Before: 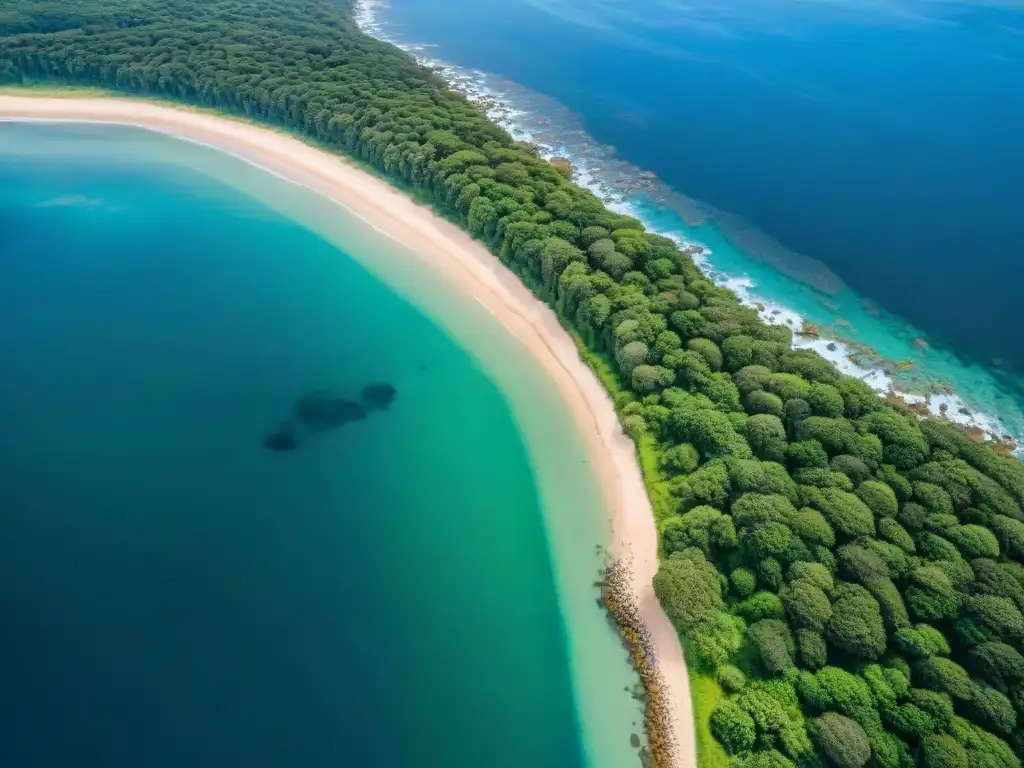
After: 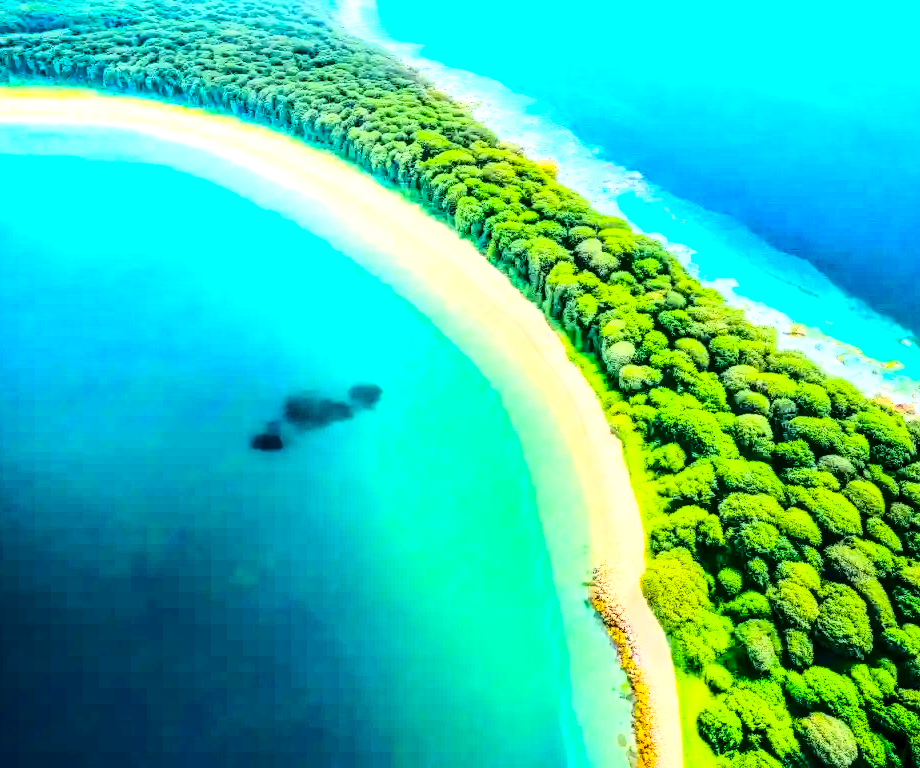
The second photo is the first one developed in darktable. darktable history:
contrast brightness saturation: contrast 0.289
tone equalizer: -8 EV -0.448 EV, -7 EV -0.419 EV, -6 EV -0.33 EV, -5 EV -0.2 EV, -3 EV 0.245 EV, -2 EV 0.353 EV, -1 EV 0.393 EV, +0 EV 0.404 EV
crop and rotate: left 1.286%, right 8.775%
color balance rgb: linear chroma grading › global chroma 15.332%, perceptual saturation grading › global saturation 74.498%, perceptual saturation grading › shadows -29.884%, perceptual brilliance grading › global brilliance 19.466%
local contrast: highlights 28%, detail 150%
base curve: curves: ch0 [(0, 0) (0.032, 0.037) (0.105, 0.228) (0.435, 0.76) (0.856, 0.983) (1, 1)]
